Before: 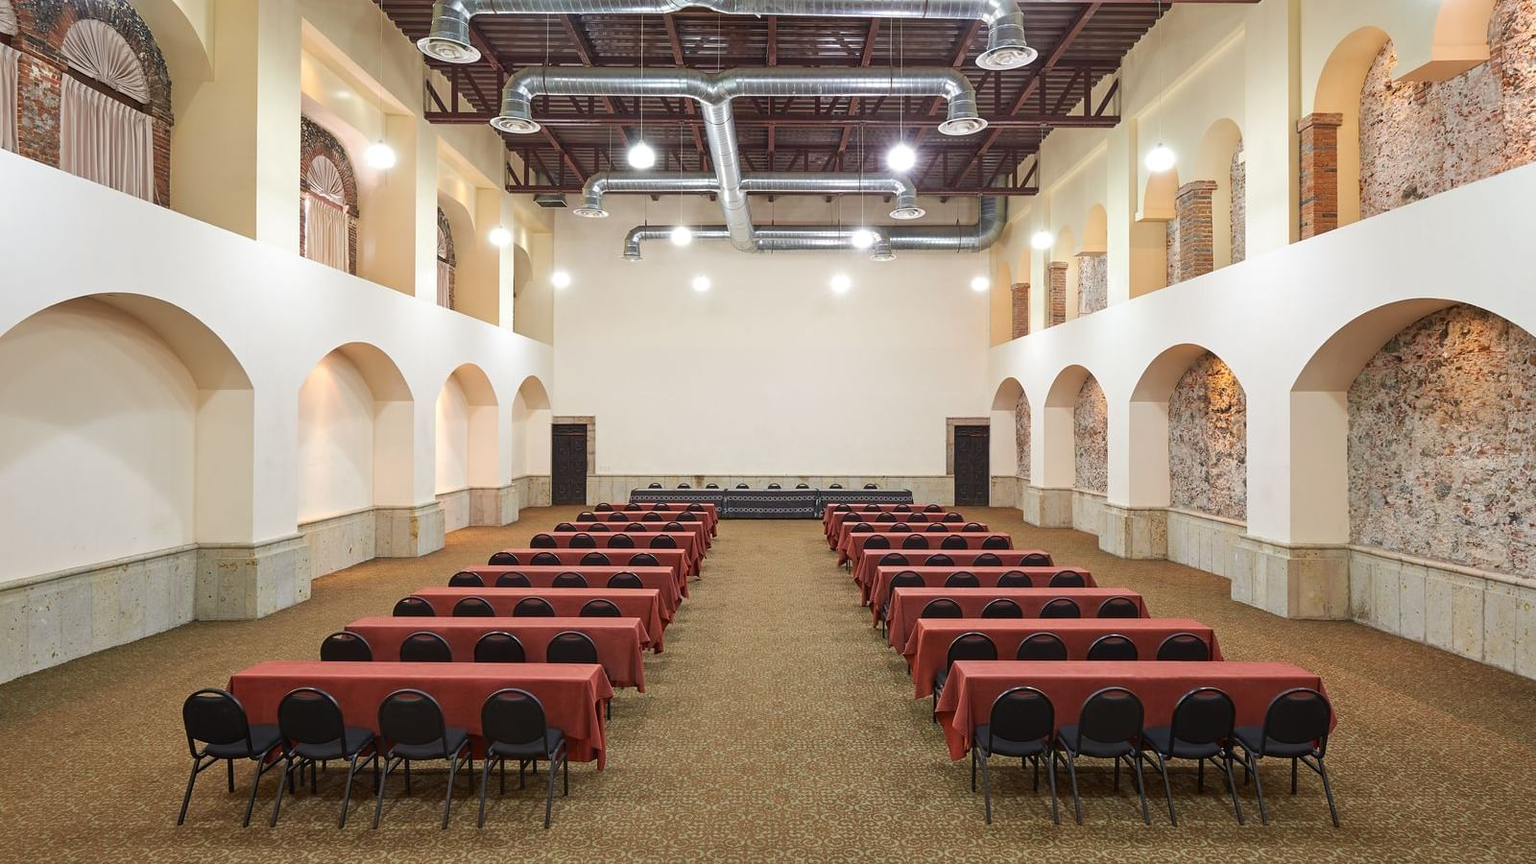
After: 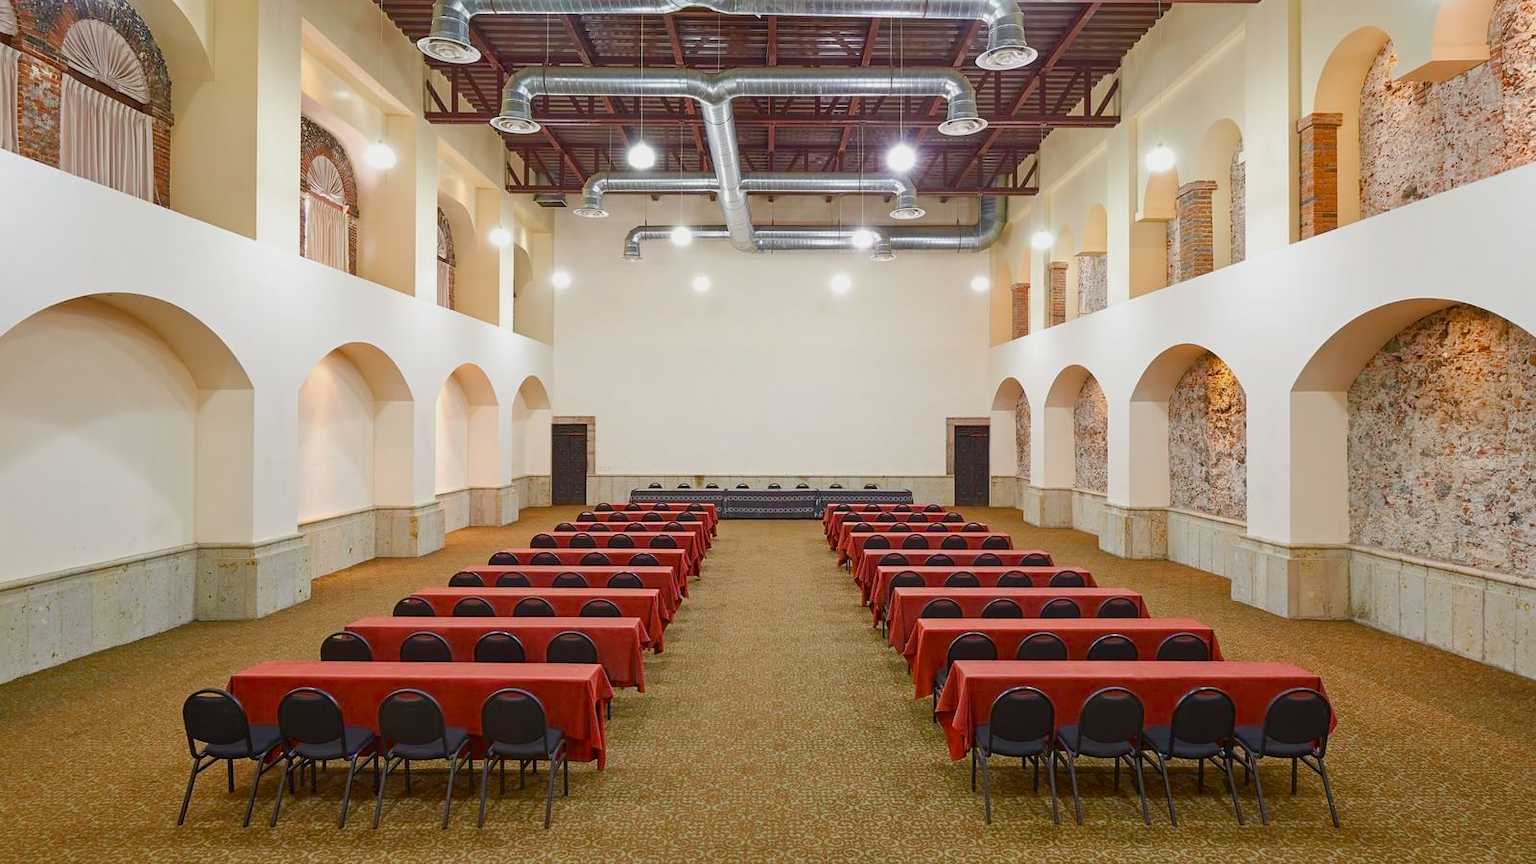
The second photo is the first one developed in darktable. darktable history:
color balance rgb: shadows lift › hue 85.58°, perceptual saturation grading › global saturation 20%, perceptual saturation grading › highlights -25.469%, perceptual saturation grading › shadows 49.821%, contrast -9.388%
